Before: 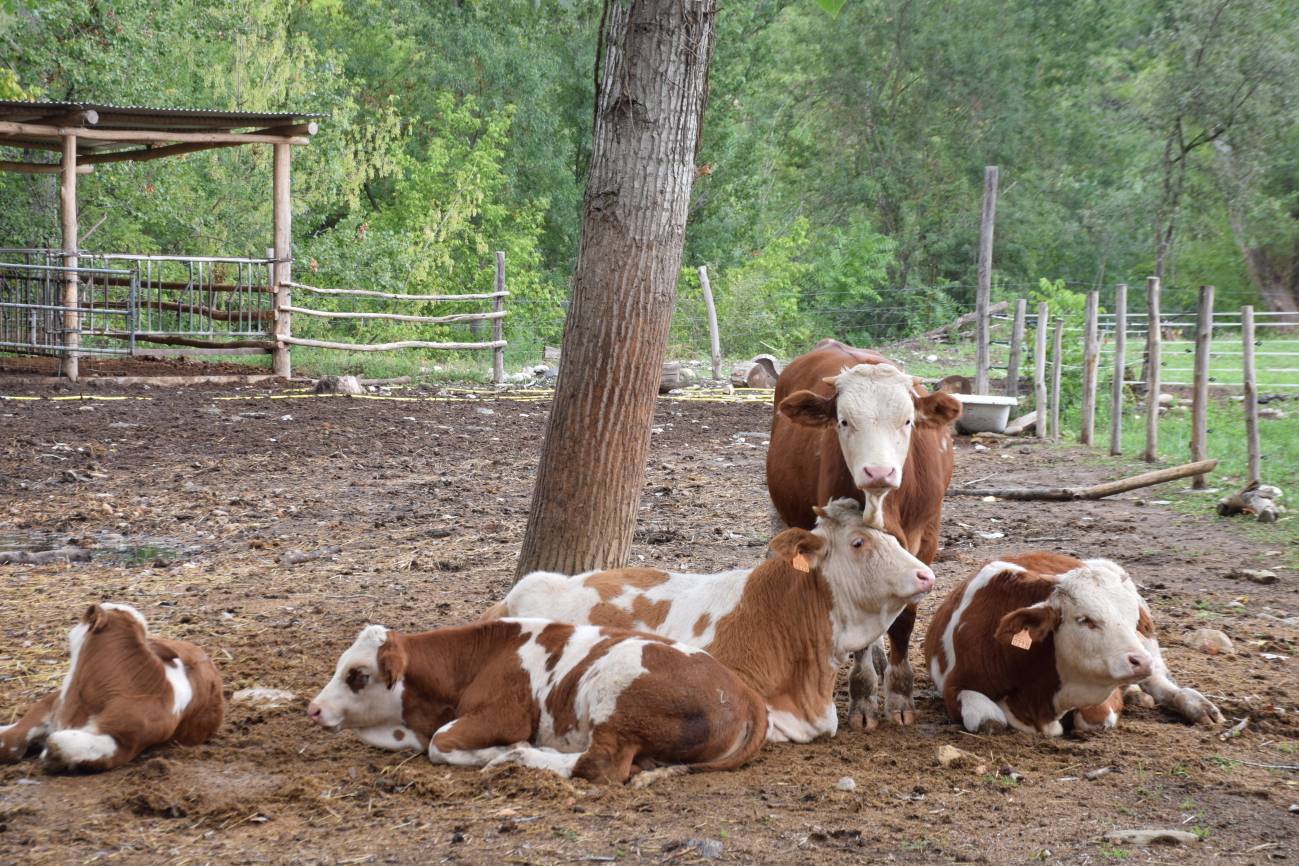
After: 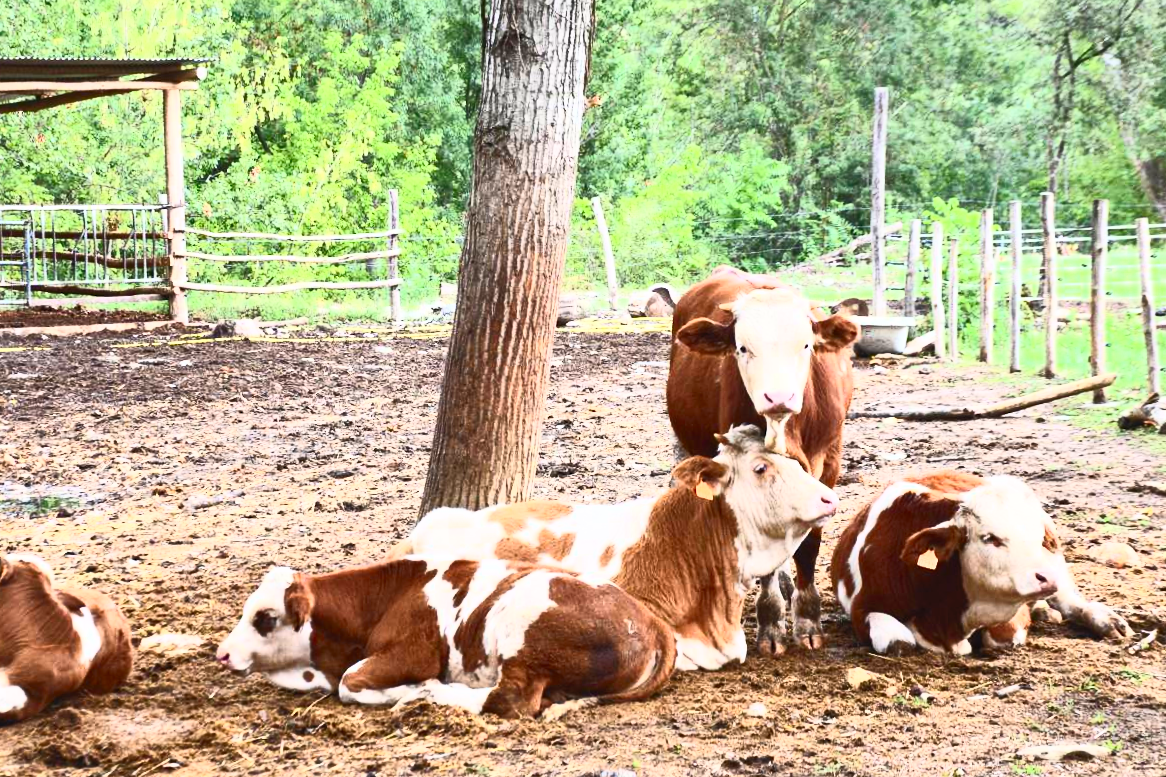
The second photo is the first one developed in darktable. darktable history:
crop and rotate: angle 1.96°, left 5.673%, top 5.673%
contrast brightness saturation: contrast 0.83, brightness 0.59, saturation 0.59
